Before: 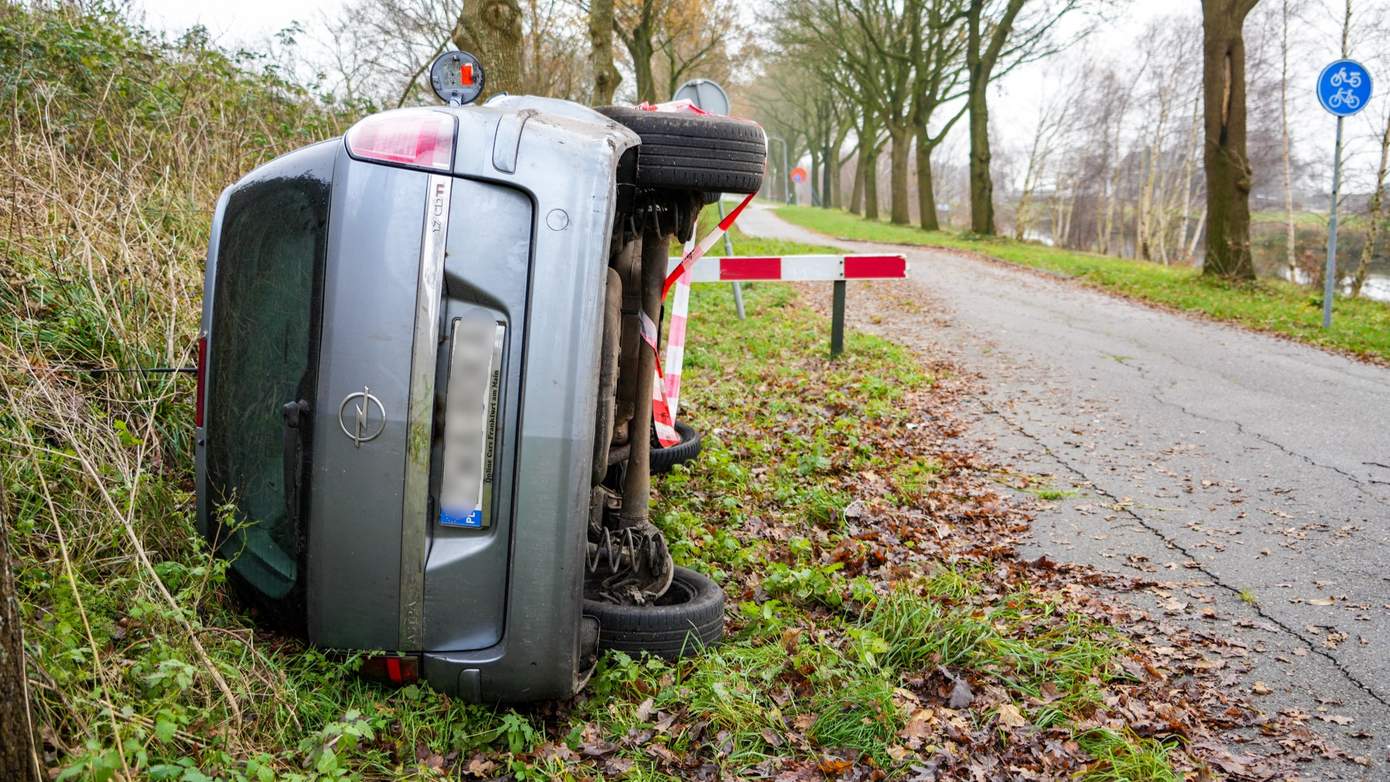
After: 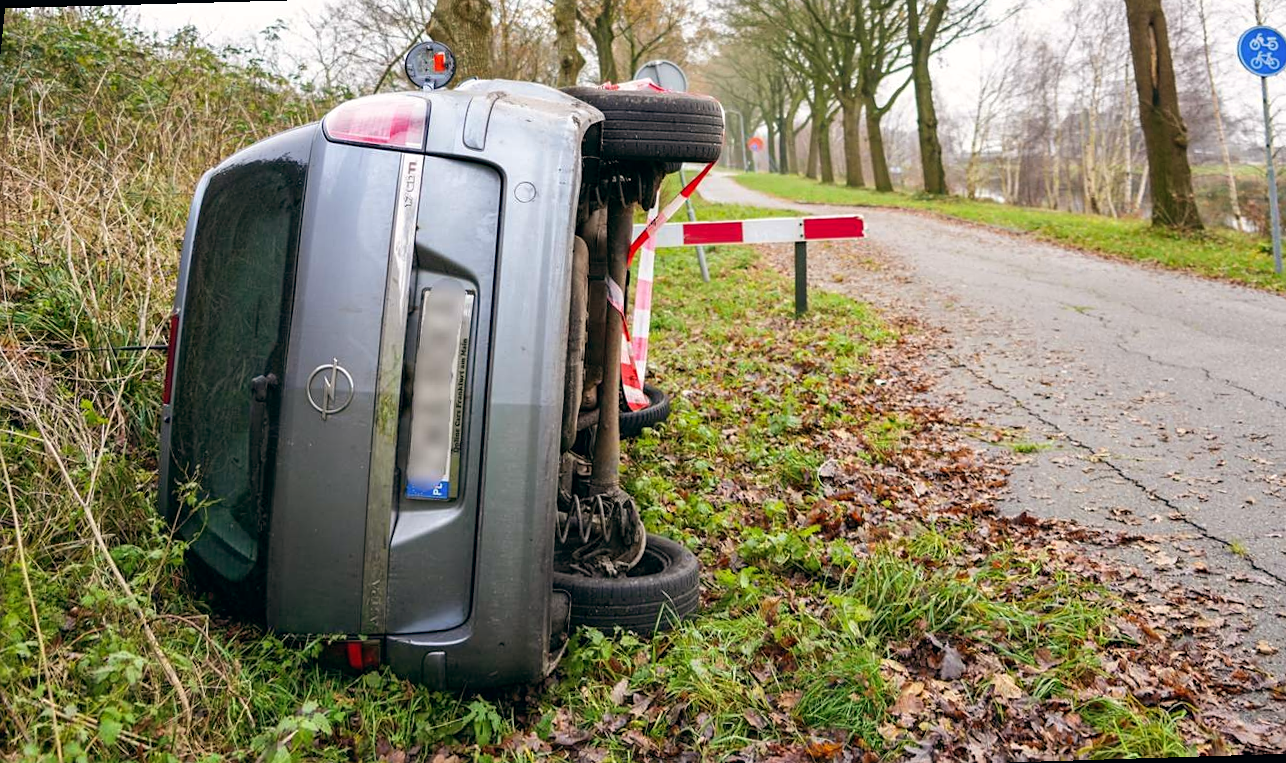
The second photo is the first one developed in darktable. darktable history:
sharpen: amount 0.2
rotate and perspective: rotation -1.68°, lens shift (vertical) -0.146, crop left 0.049, crop right 0.912, crop top 0.032, crop bottom 0.96
color balance: lift [1, 0.998, 1.001, 1.002], gamma [1, 1.02, 1, 0.98], gain [1, 1.02, 1.003, 0.98]
